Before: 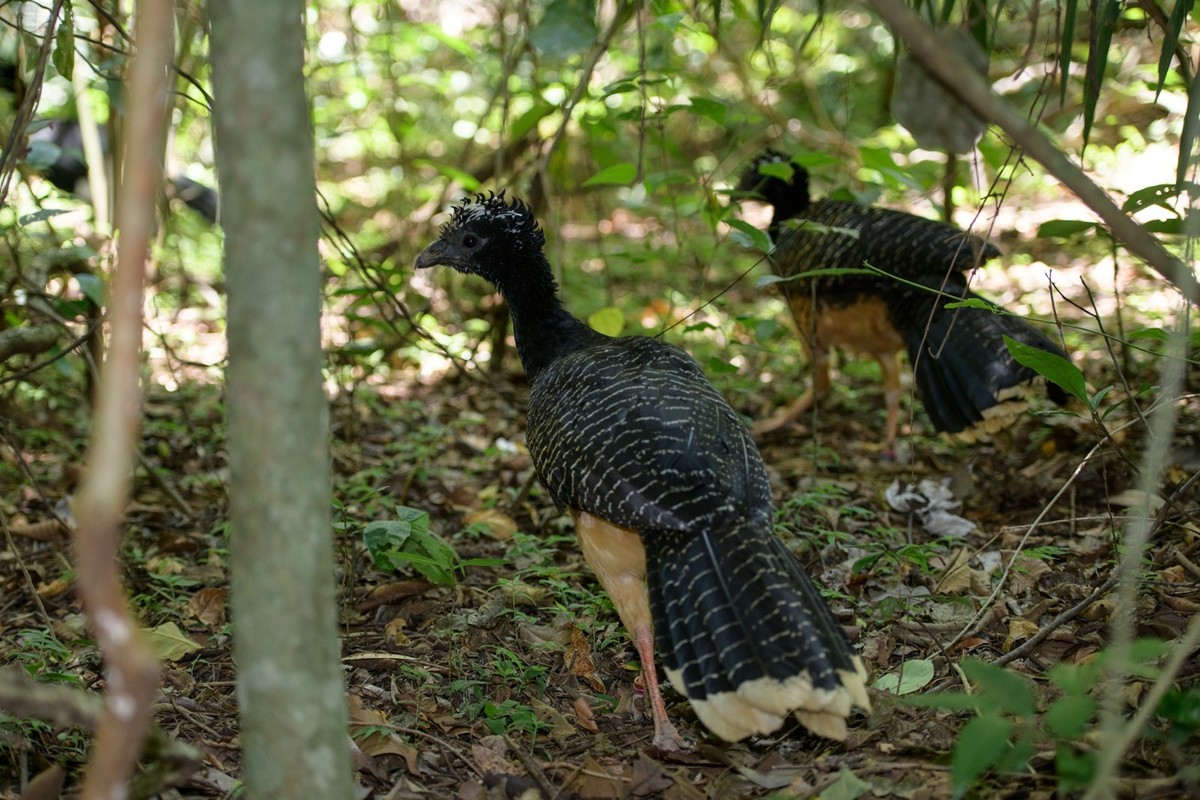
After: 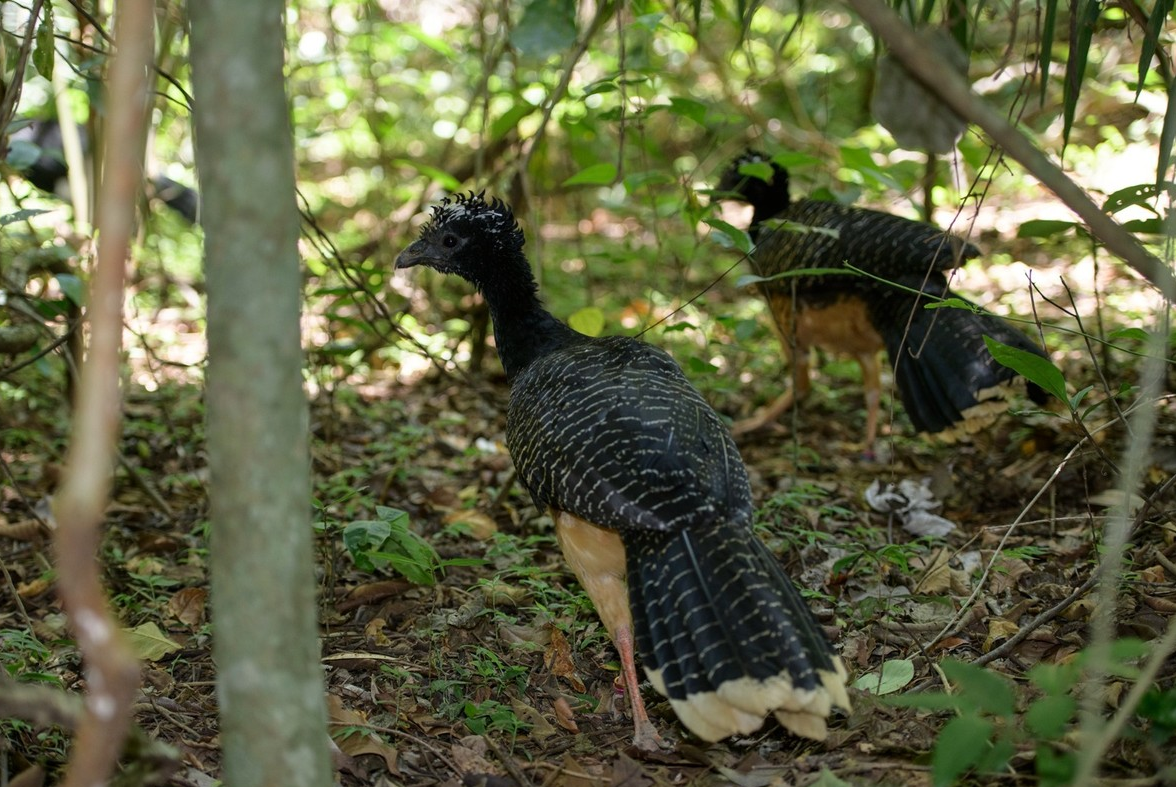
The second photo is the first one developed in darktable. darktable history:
crop: left 1.672%, right 0.275%, bottom 1.604%
